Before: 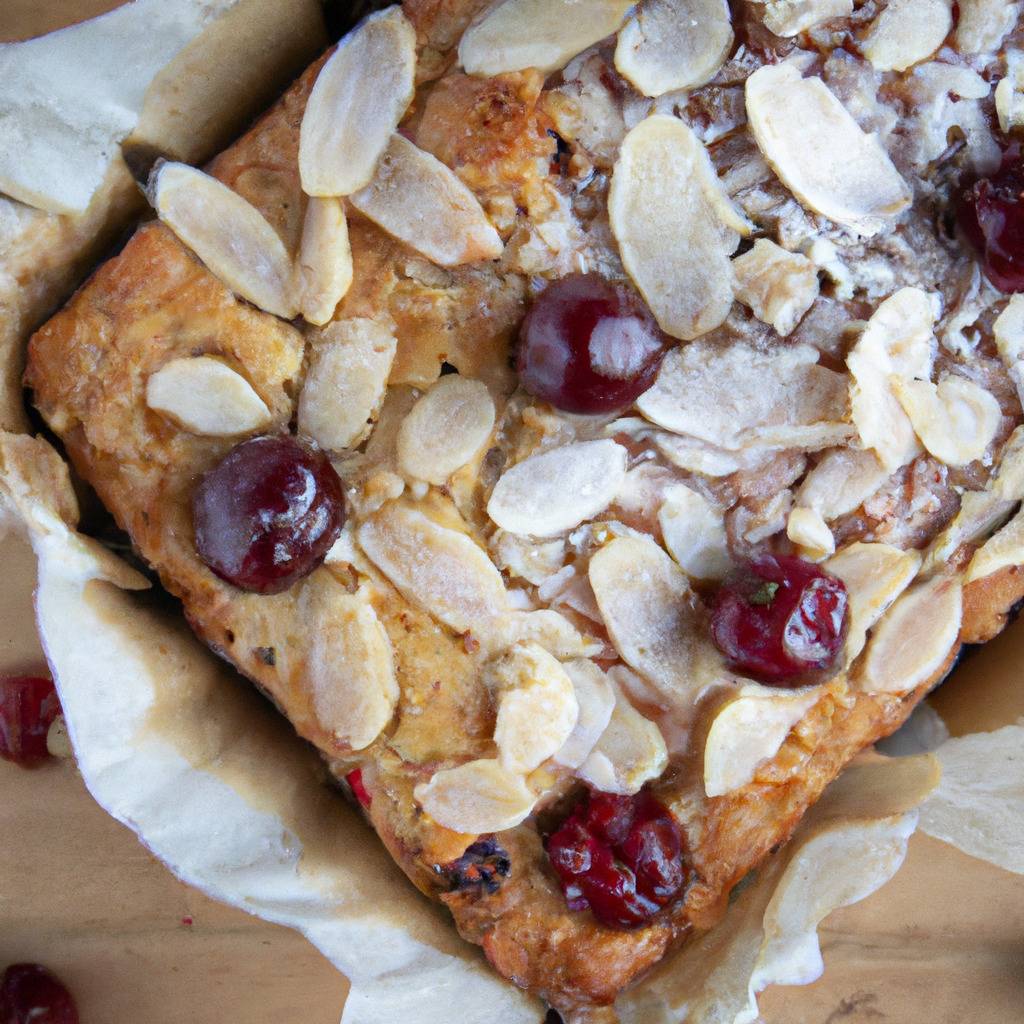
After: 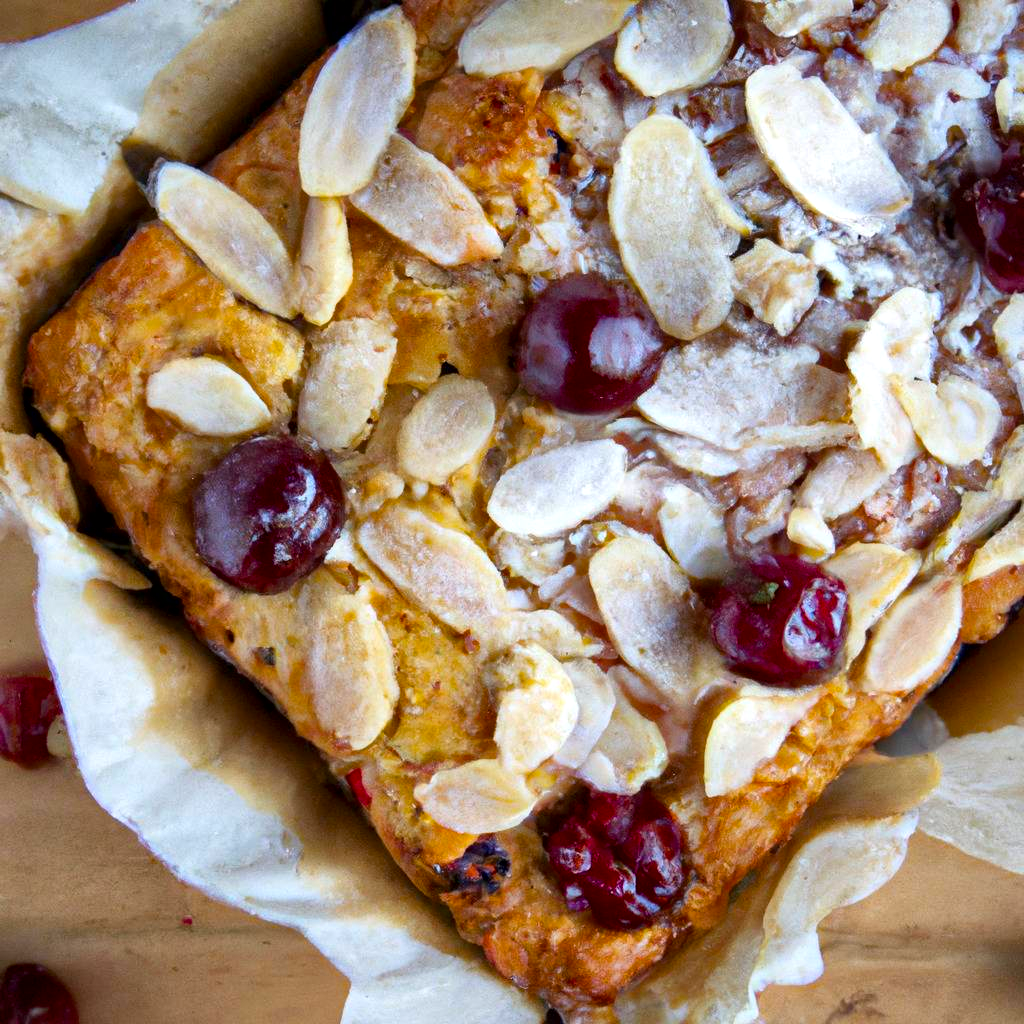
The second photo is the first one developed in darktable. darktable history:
color balance rgb: perceptual saturation grading › global saturation 40%, global vibrance 15%
local contrast: mode bilateral grid, contrast 20, coarseness 50, detail 161%, midtone range 0.2
